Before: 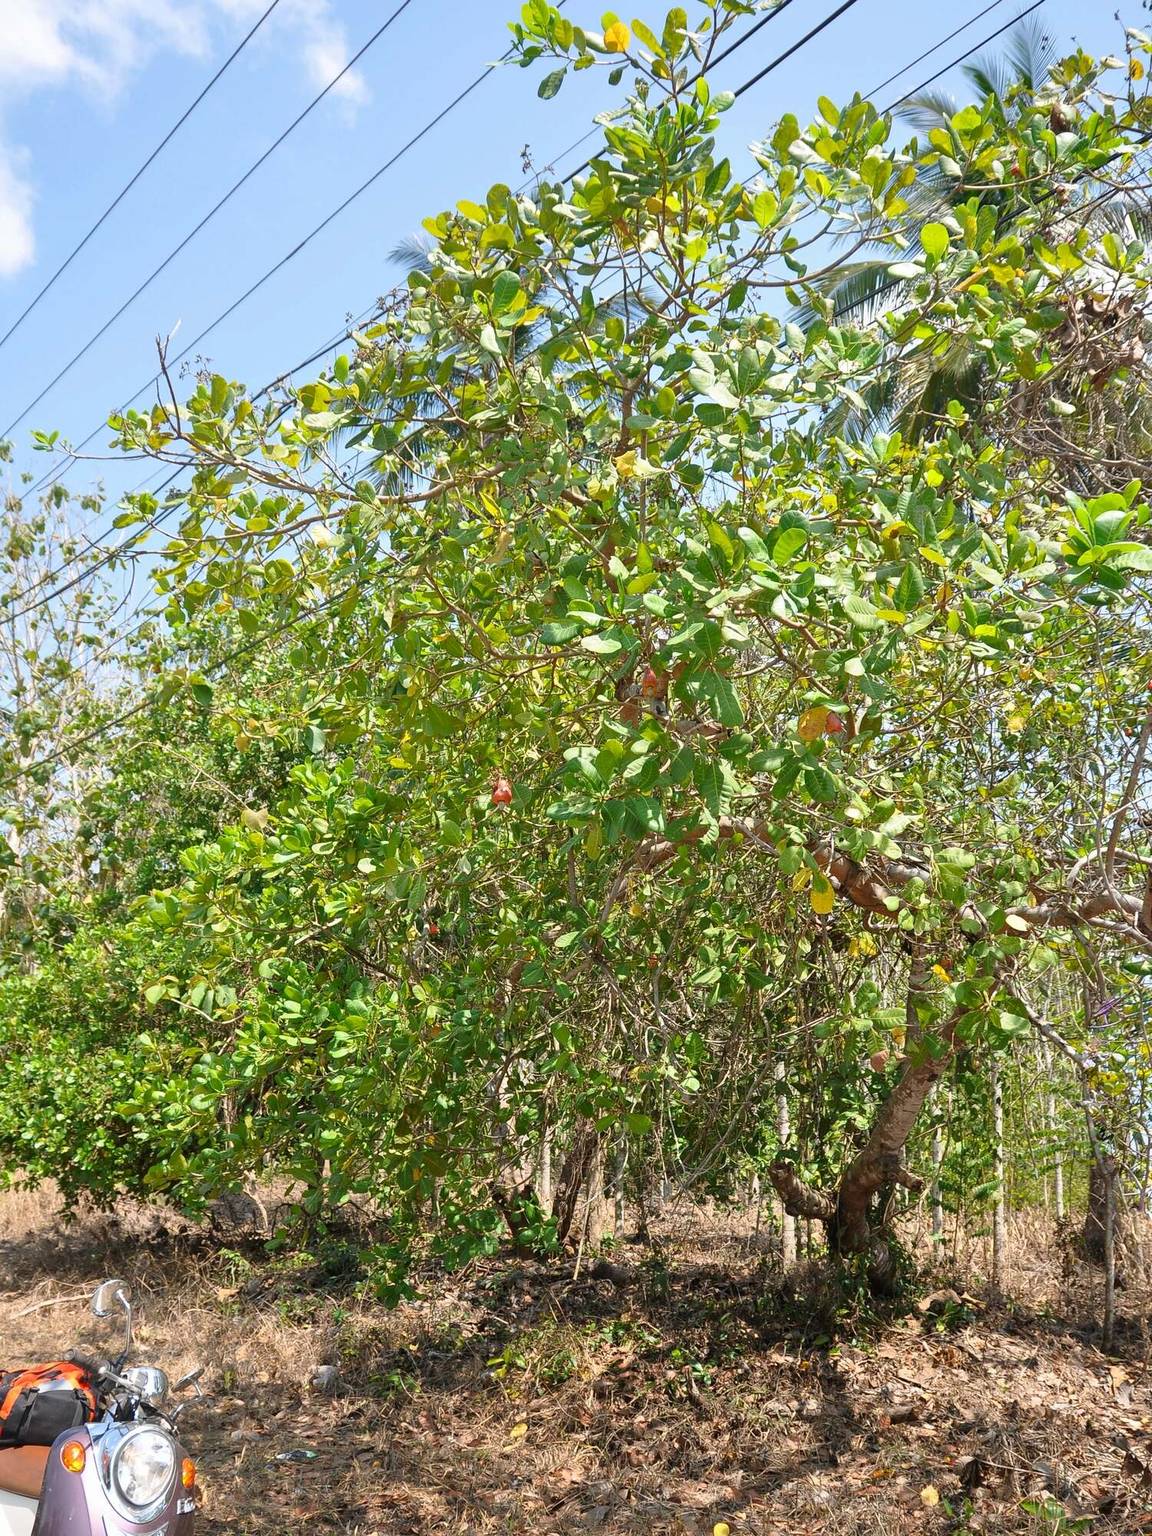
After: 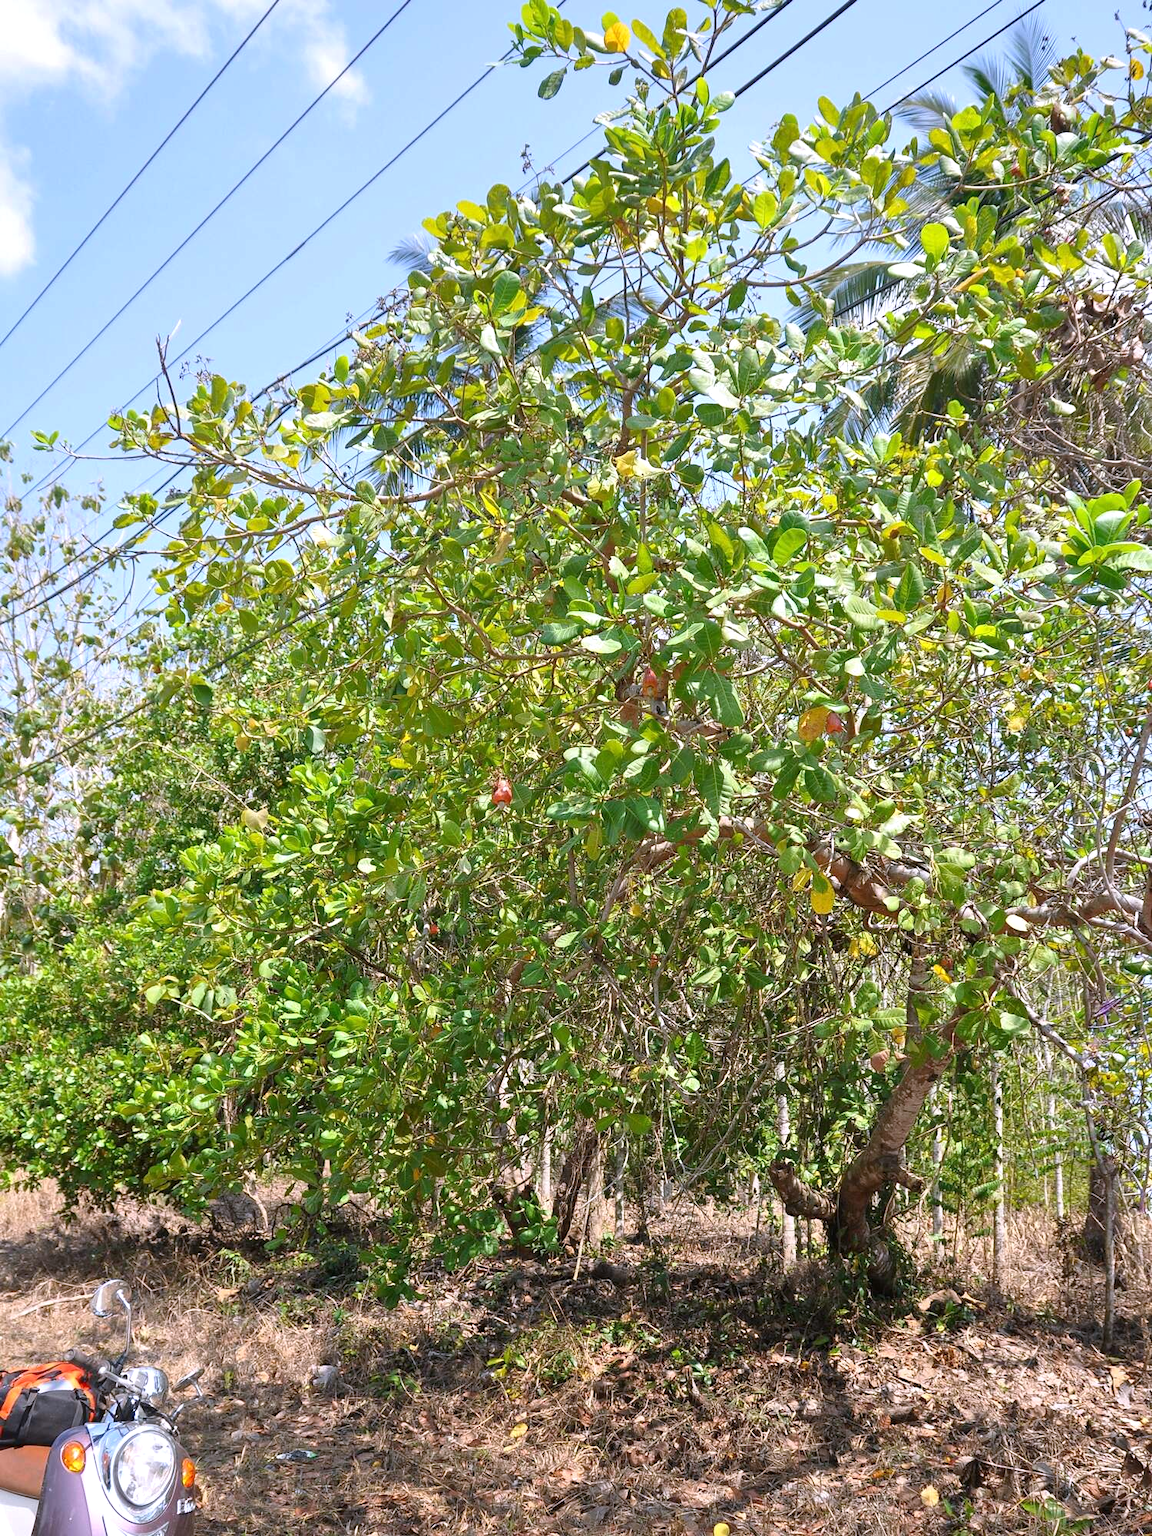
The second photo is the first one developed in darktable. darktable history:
white balance: red 1.004, blue 1.096
exposure: exposure 0.127 EV, compensate highlight preservation false
